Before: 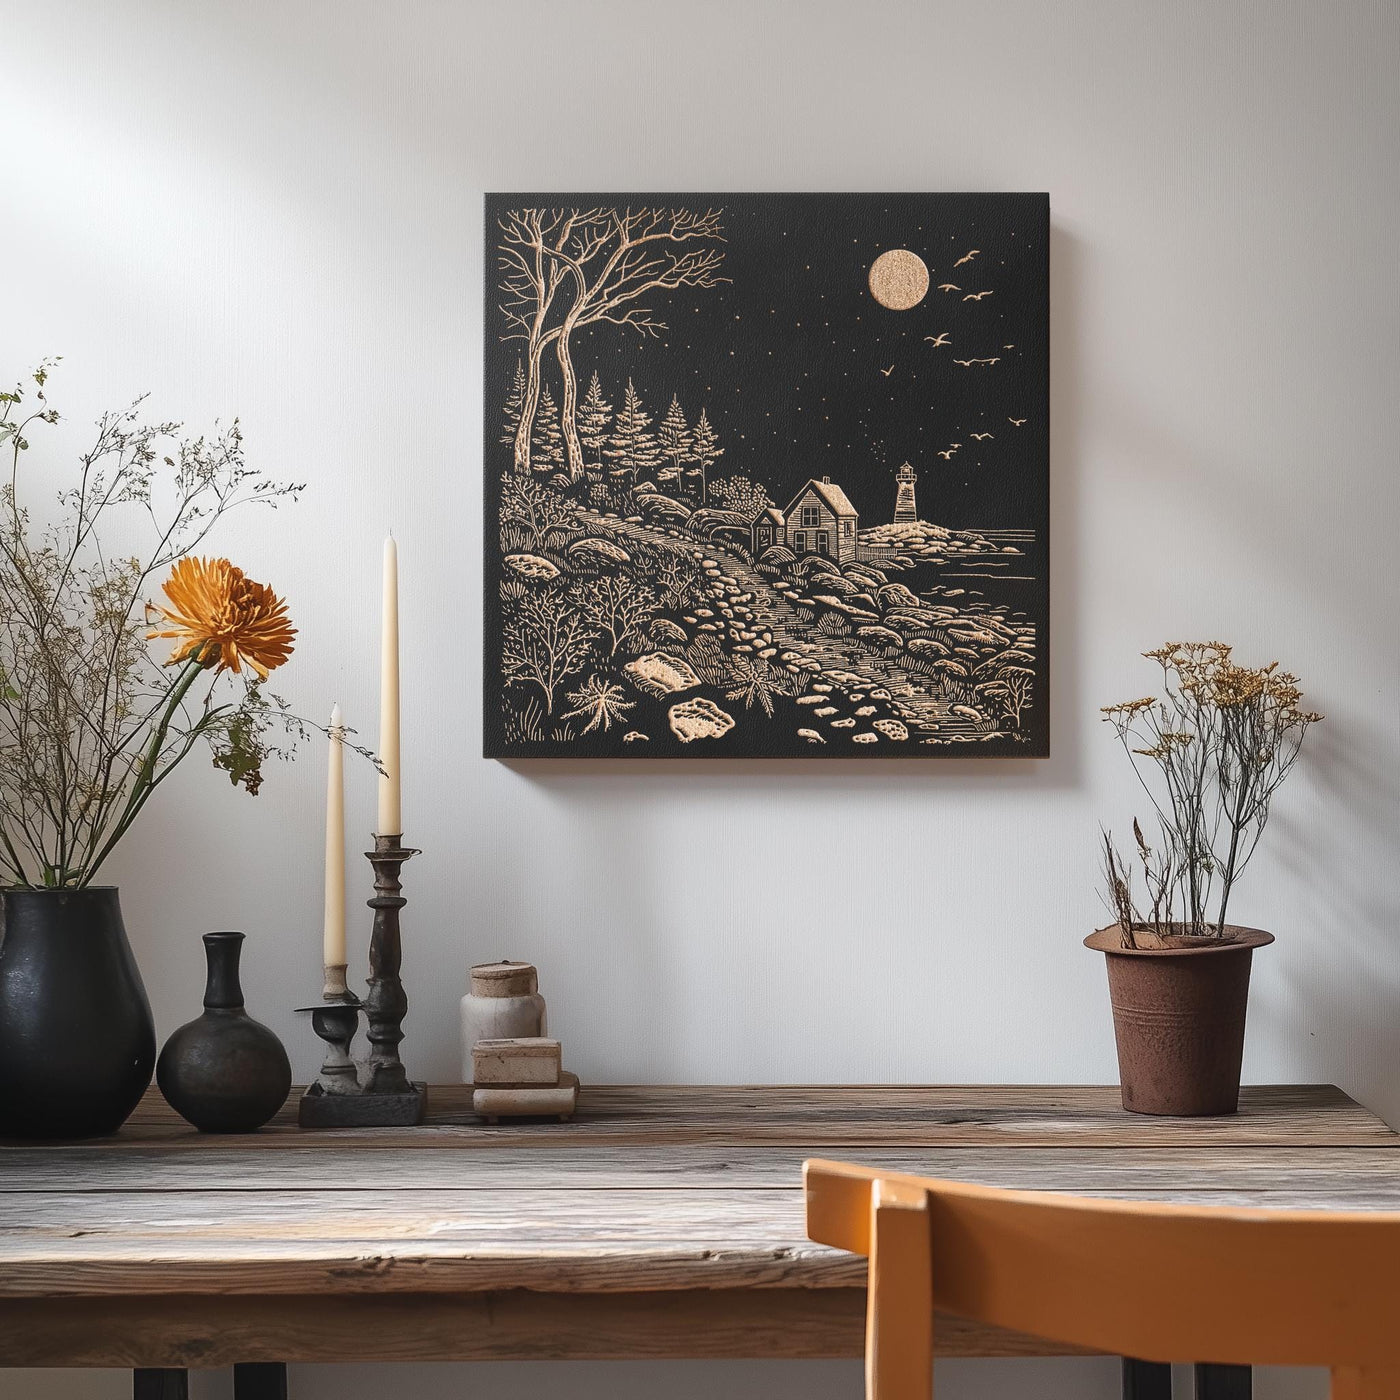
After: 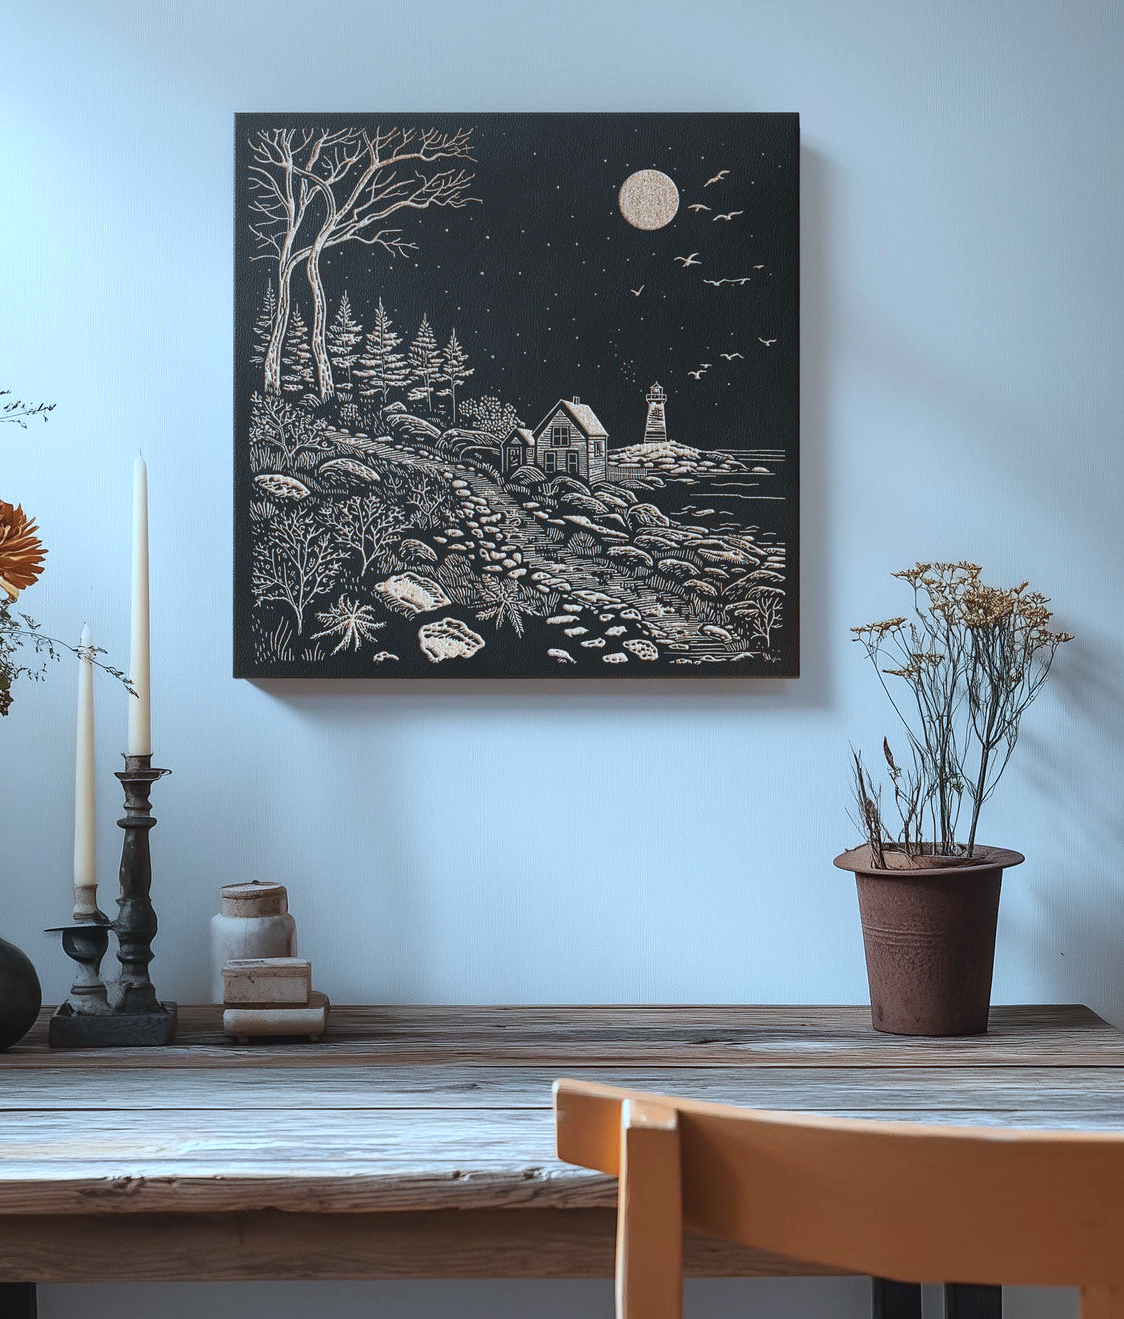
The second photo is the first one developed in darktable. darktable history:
crop and rotate: left 17.959%, top 5.771%, right 1.742%
color correction: highlights a* -9.73, highlights b* -21.22
